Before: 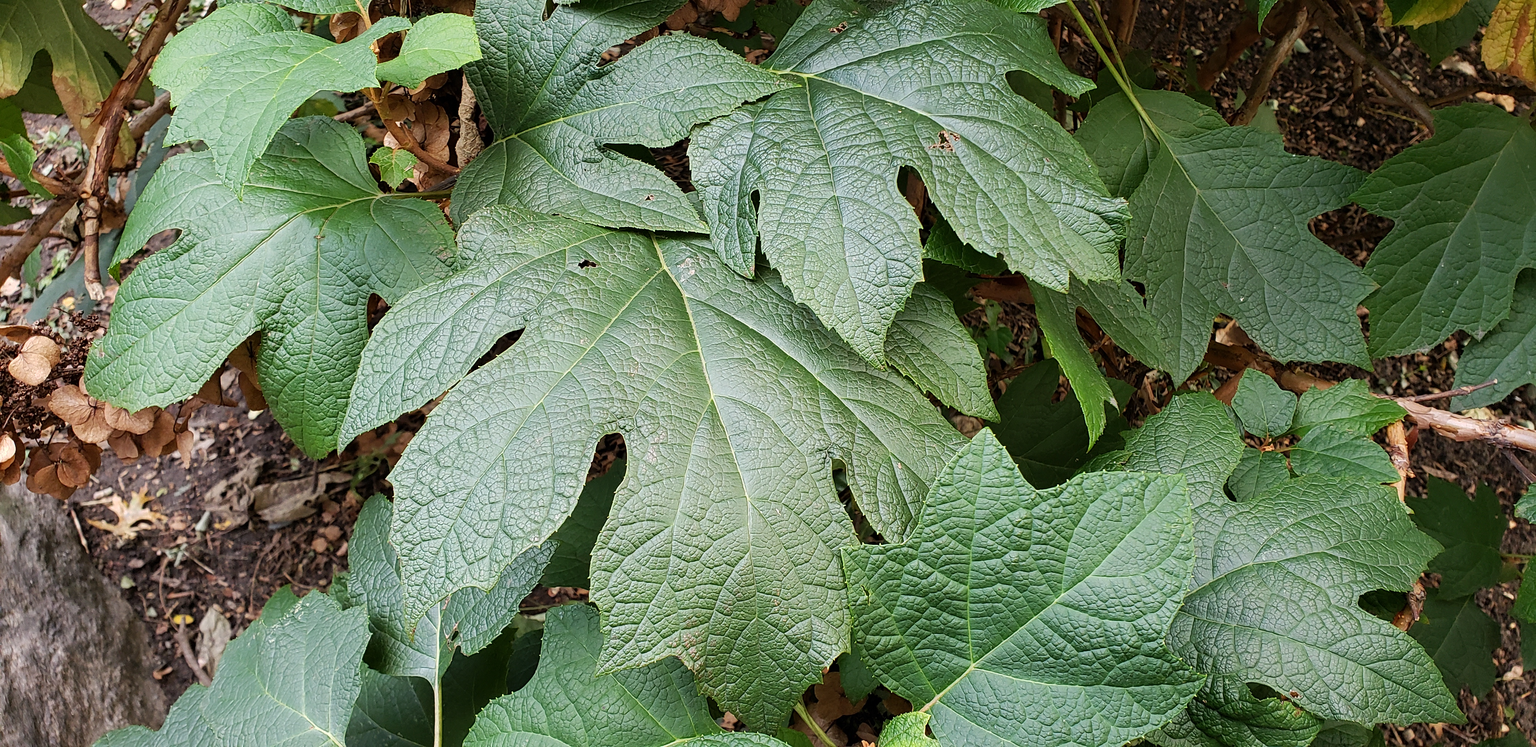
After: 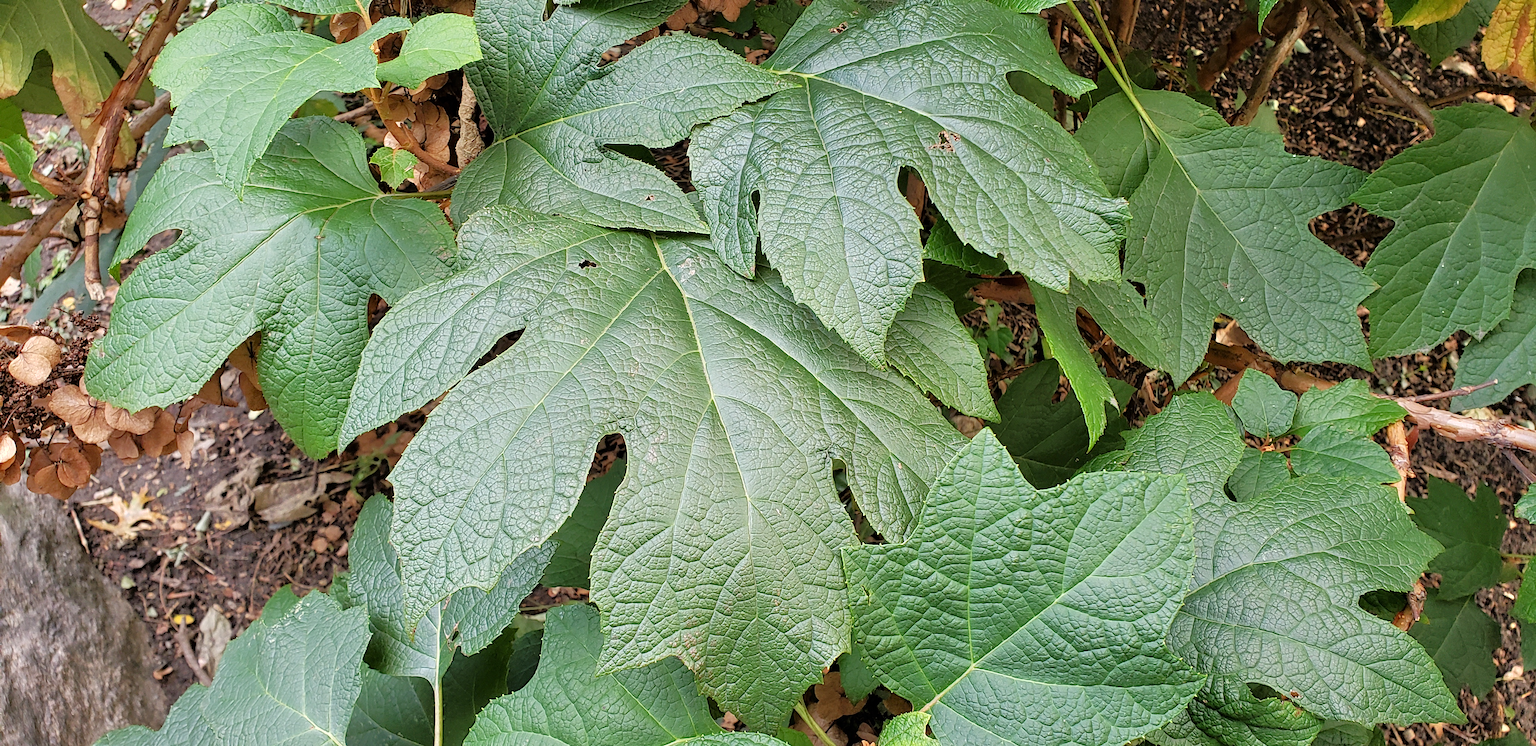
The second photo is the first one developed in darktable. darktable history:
tone equalizer: -7 EV 0.146 EV, -6 EV 0.589 EV, -5 EV 1.13 EV, -4 EV 1.37 EV, -3 EV 1.13 EV, -2 EV 0.6 EV, -1 EV 0.154 EV
